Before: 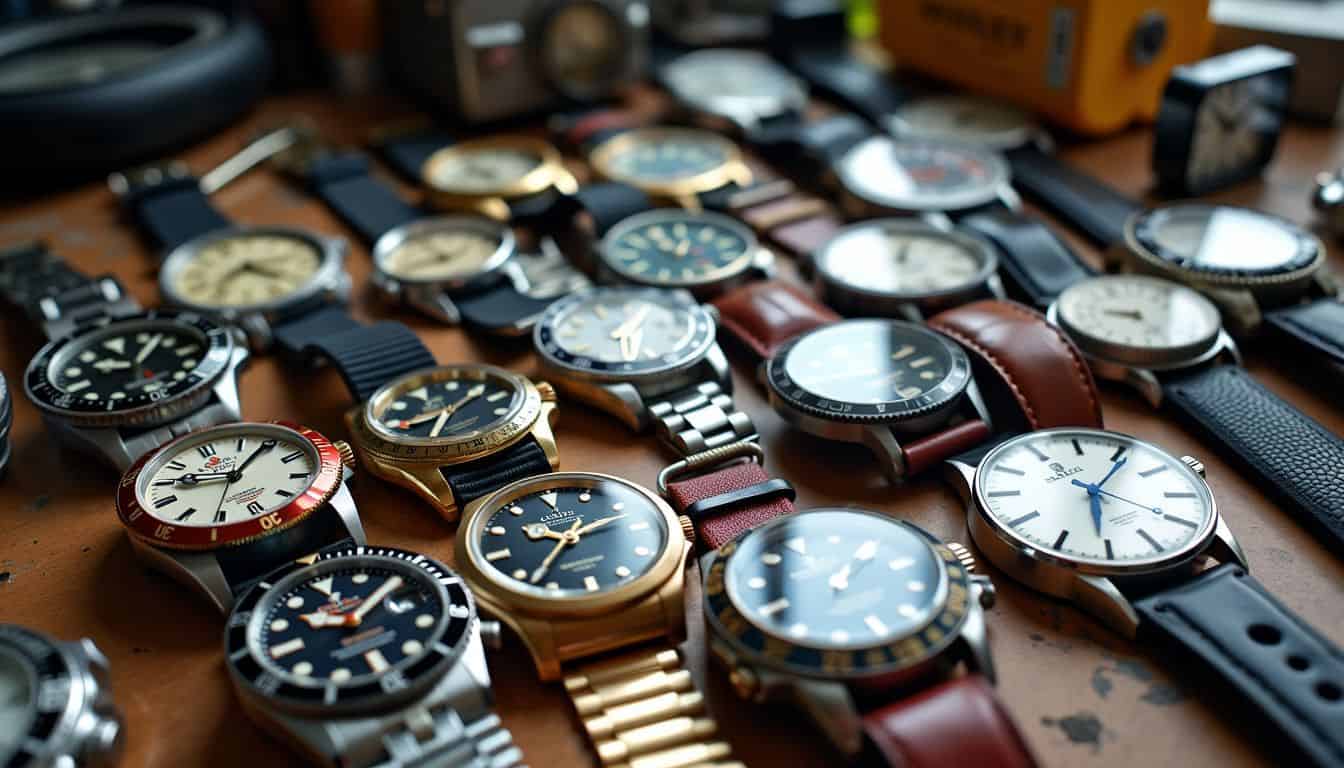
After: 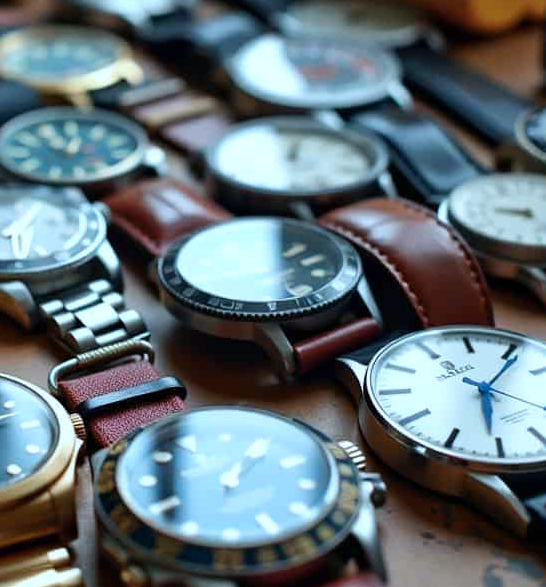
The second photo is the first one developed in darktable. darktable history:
shadows and highlights: soften with gaussian
crop: left 45.333%, top 13.331%, right 14.007%, bottom 10.11%
color calibration: illuminant F (fluorescent), F source F9 (Cool White Deluxe 4150 K) – high CRI, x 0.374, y 0.373, temperature 4149.82 K
